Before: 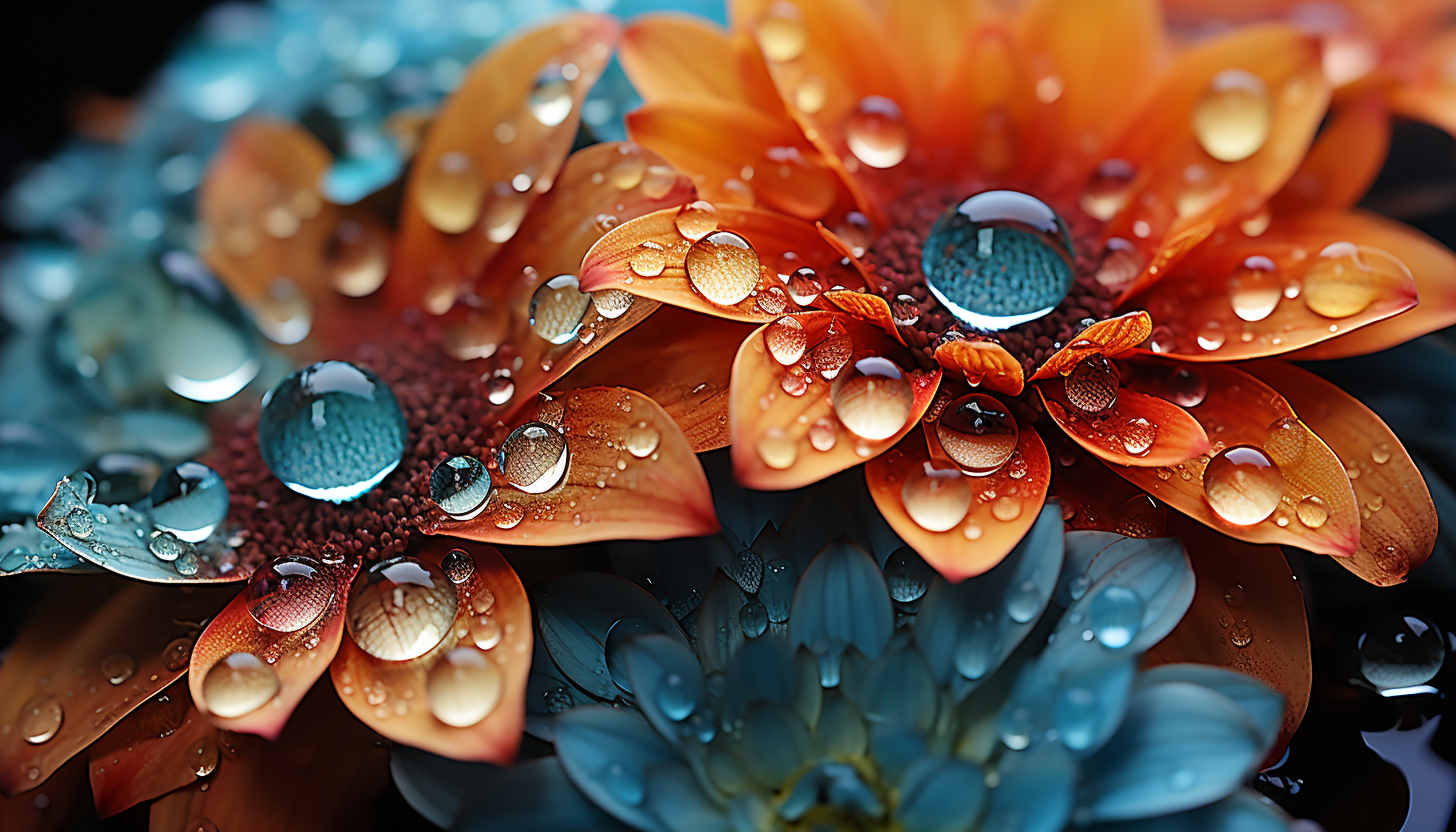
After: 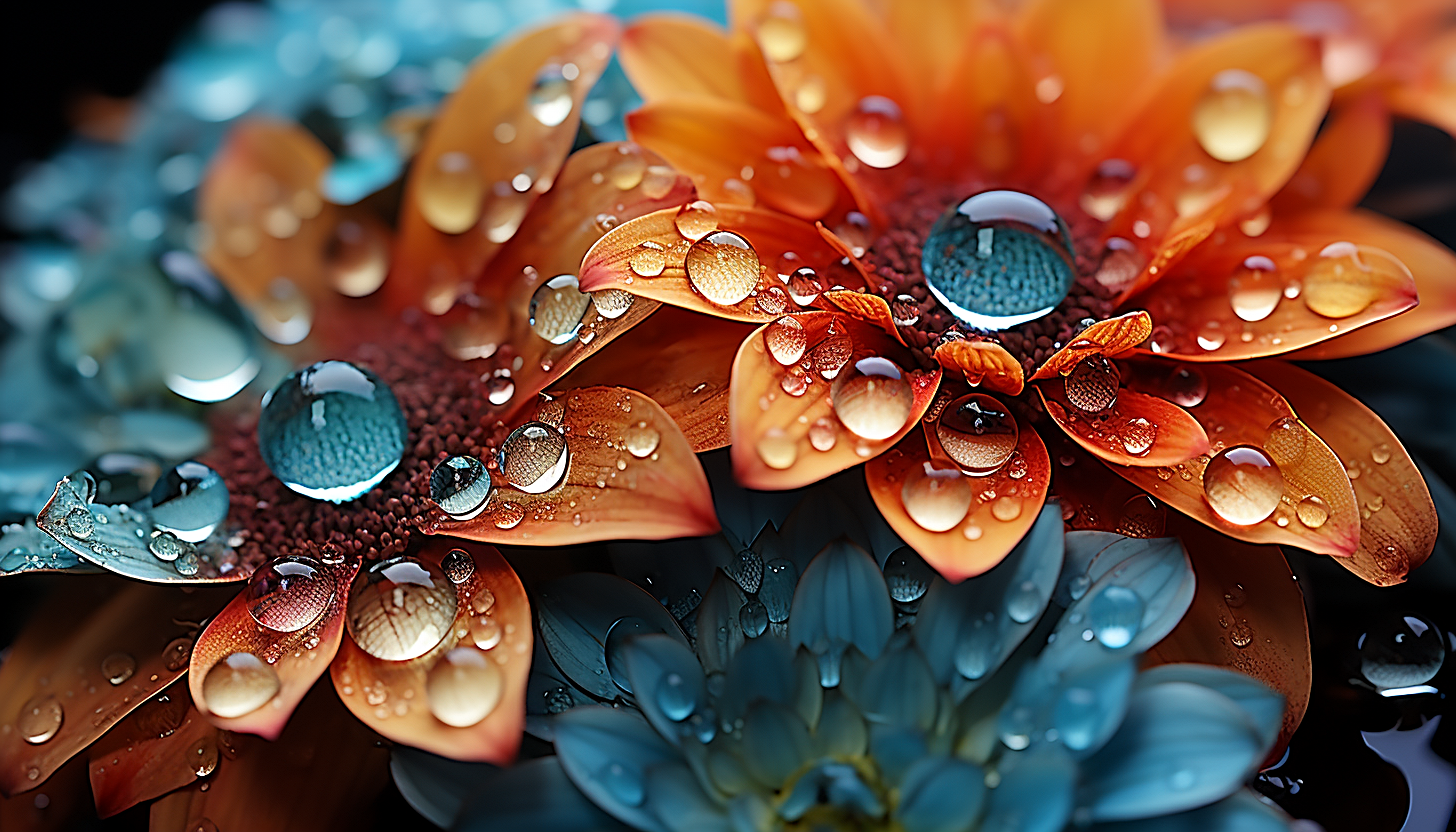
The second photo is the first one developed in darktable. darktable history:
exposure: black level correction 0.001, exposure 0.014 EV, compensate highlight preservation false
sharpen: radius 2.167, amount 0.381, threshold 0
